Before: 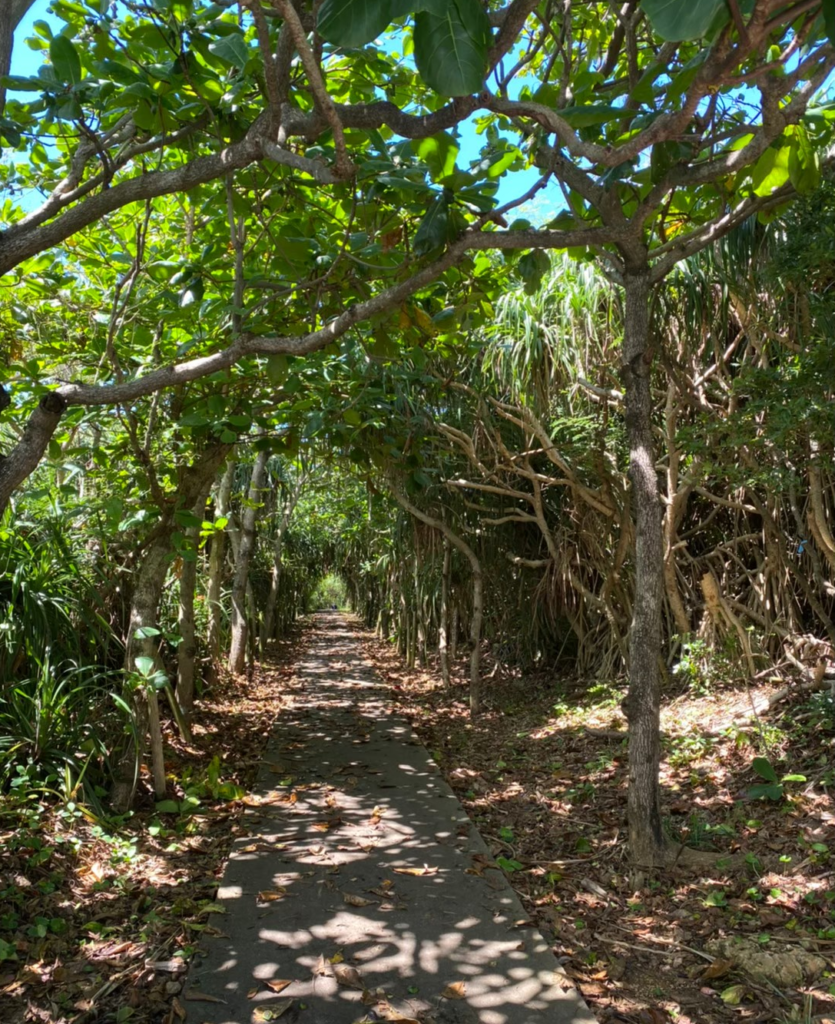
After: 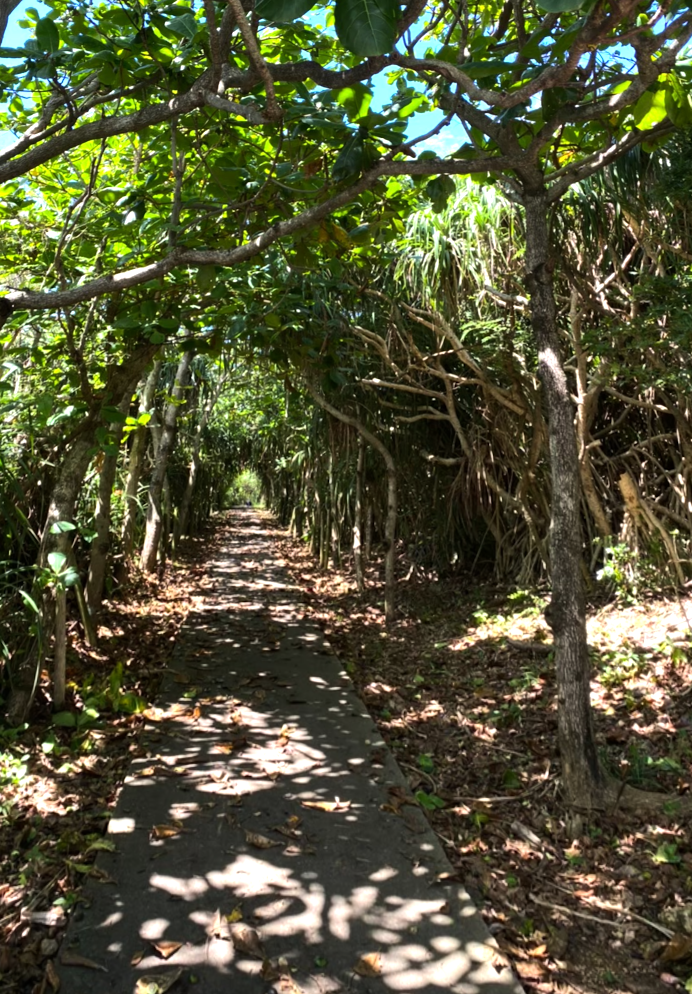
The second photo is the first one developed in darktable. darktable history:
tone equalizer: -8 EV -0.75 EV, -7 EV -0.7 EV, -6 EV -0.6 EV, -5 EV -0.4 EV, -3 EV 0.4 EV, -2 EV 0.6 EV, -1 EV 0.7 EV, +0 EV 0.75 EV, edges refinement/feathering 500, mask exposure compensation -1.57 EV, preserve details no
rotate and perspective: rotation 0.72°, lens shift (vertical) -0.352, lens shift (horizontal) -0.051, crop left 0.152, crop right 0.859, crop top 0.019, crop bottom 0.964
